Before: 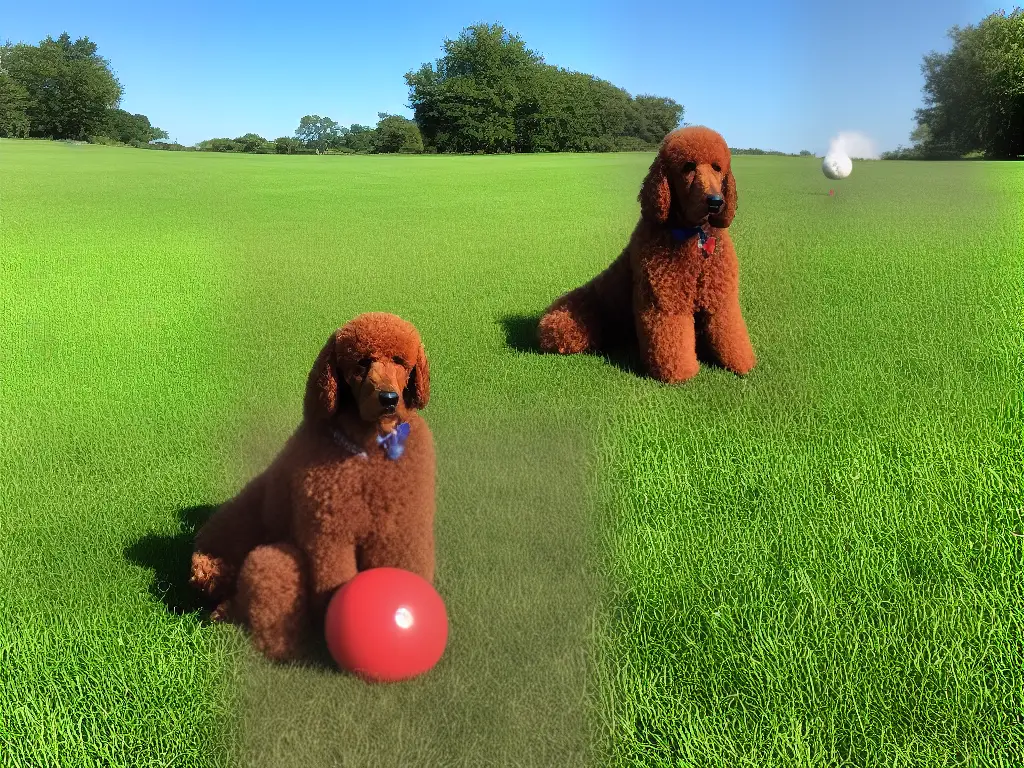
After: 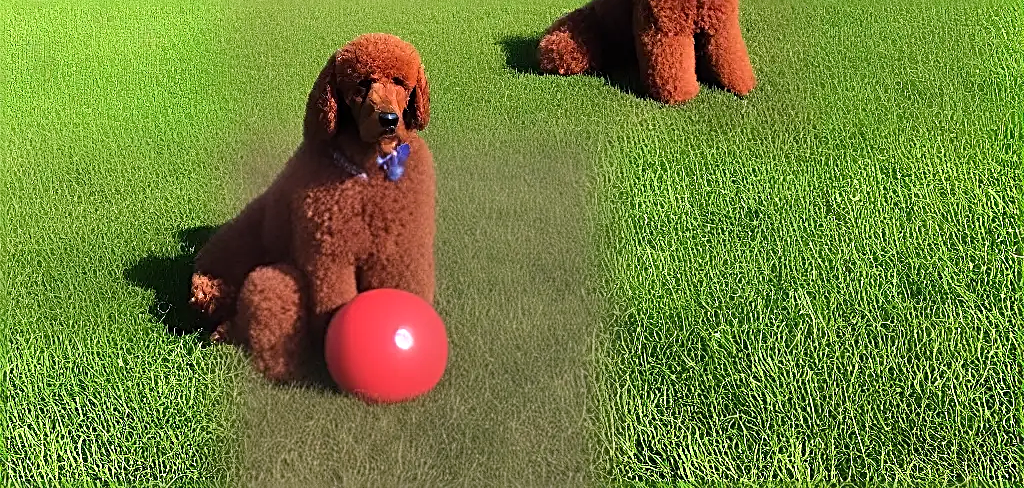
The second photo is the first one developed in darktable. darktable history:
crop and rotate: top 36.435%
sharpen: radius 2.584, amount 0.688
white balance: red 1.066, blue 1.119
